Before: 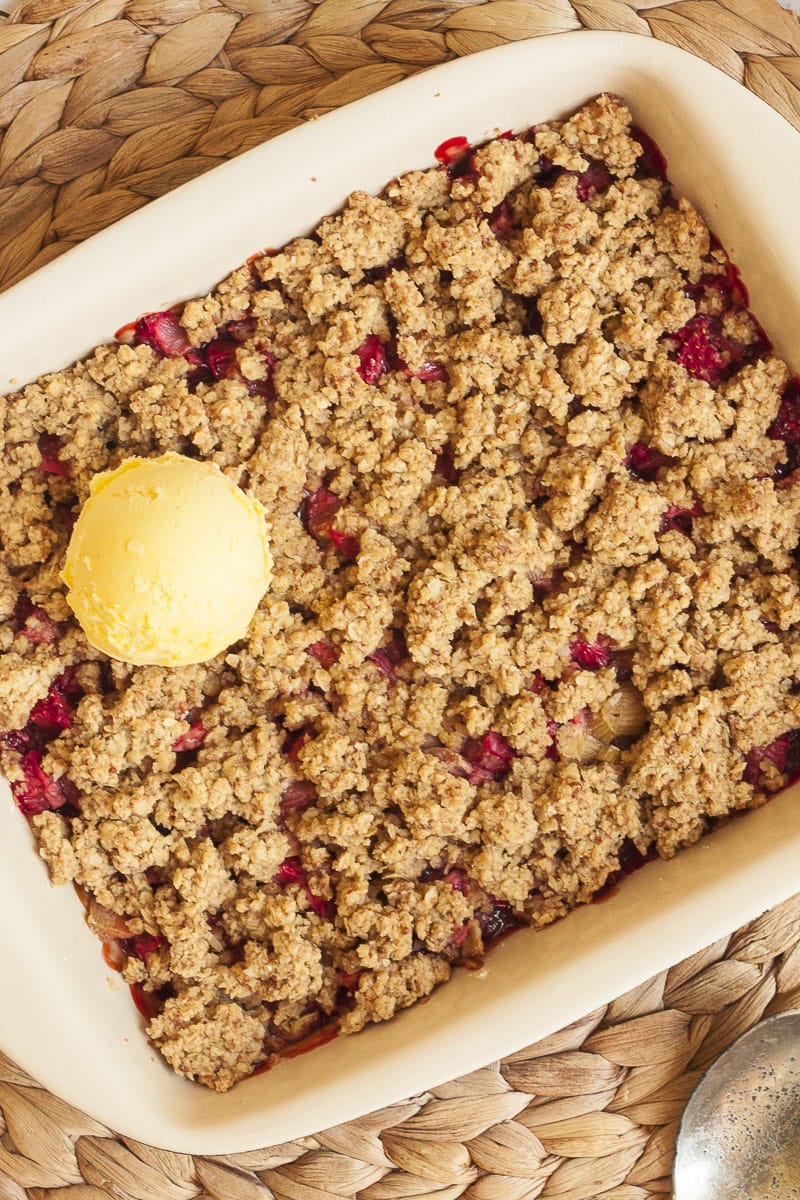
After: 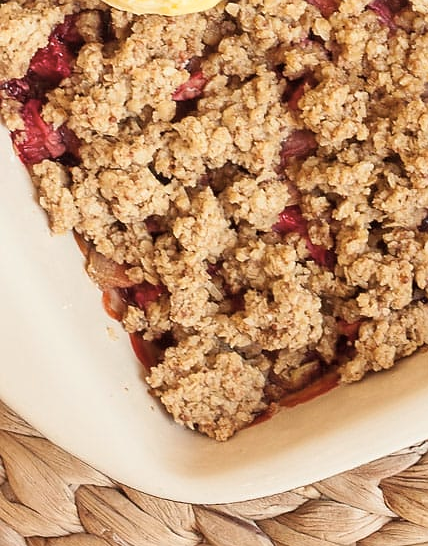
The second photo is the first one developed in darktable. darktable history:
crop and rotate: top 54.31%, right 46.398%, bottom 0.162%
sharpen: radius 1.016, threshold 0.967
color correction: highlights b* -0.017, saturation 0.785
